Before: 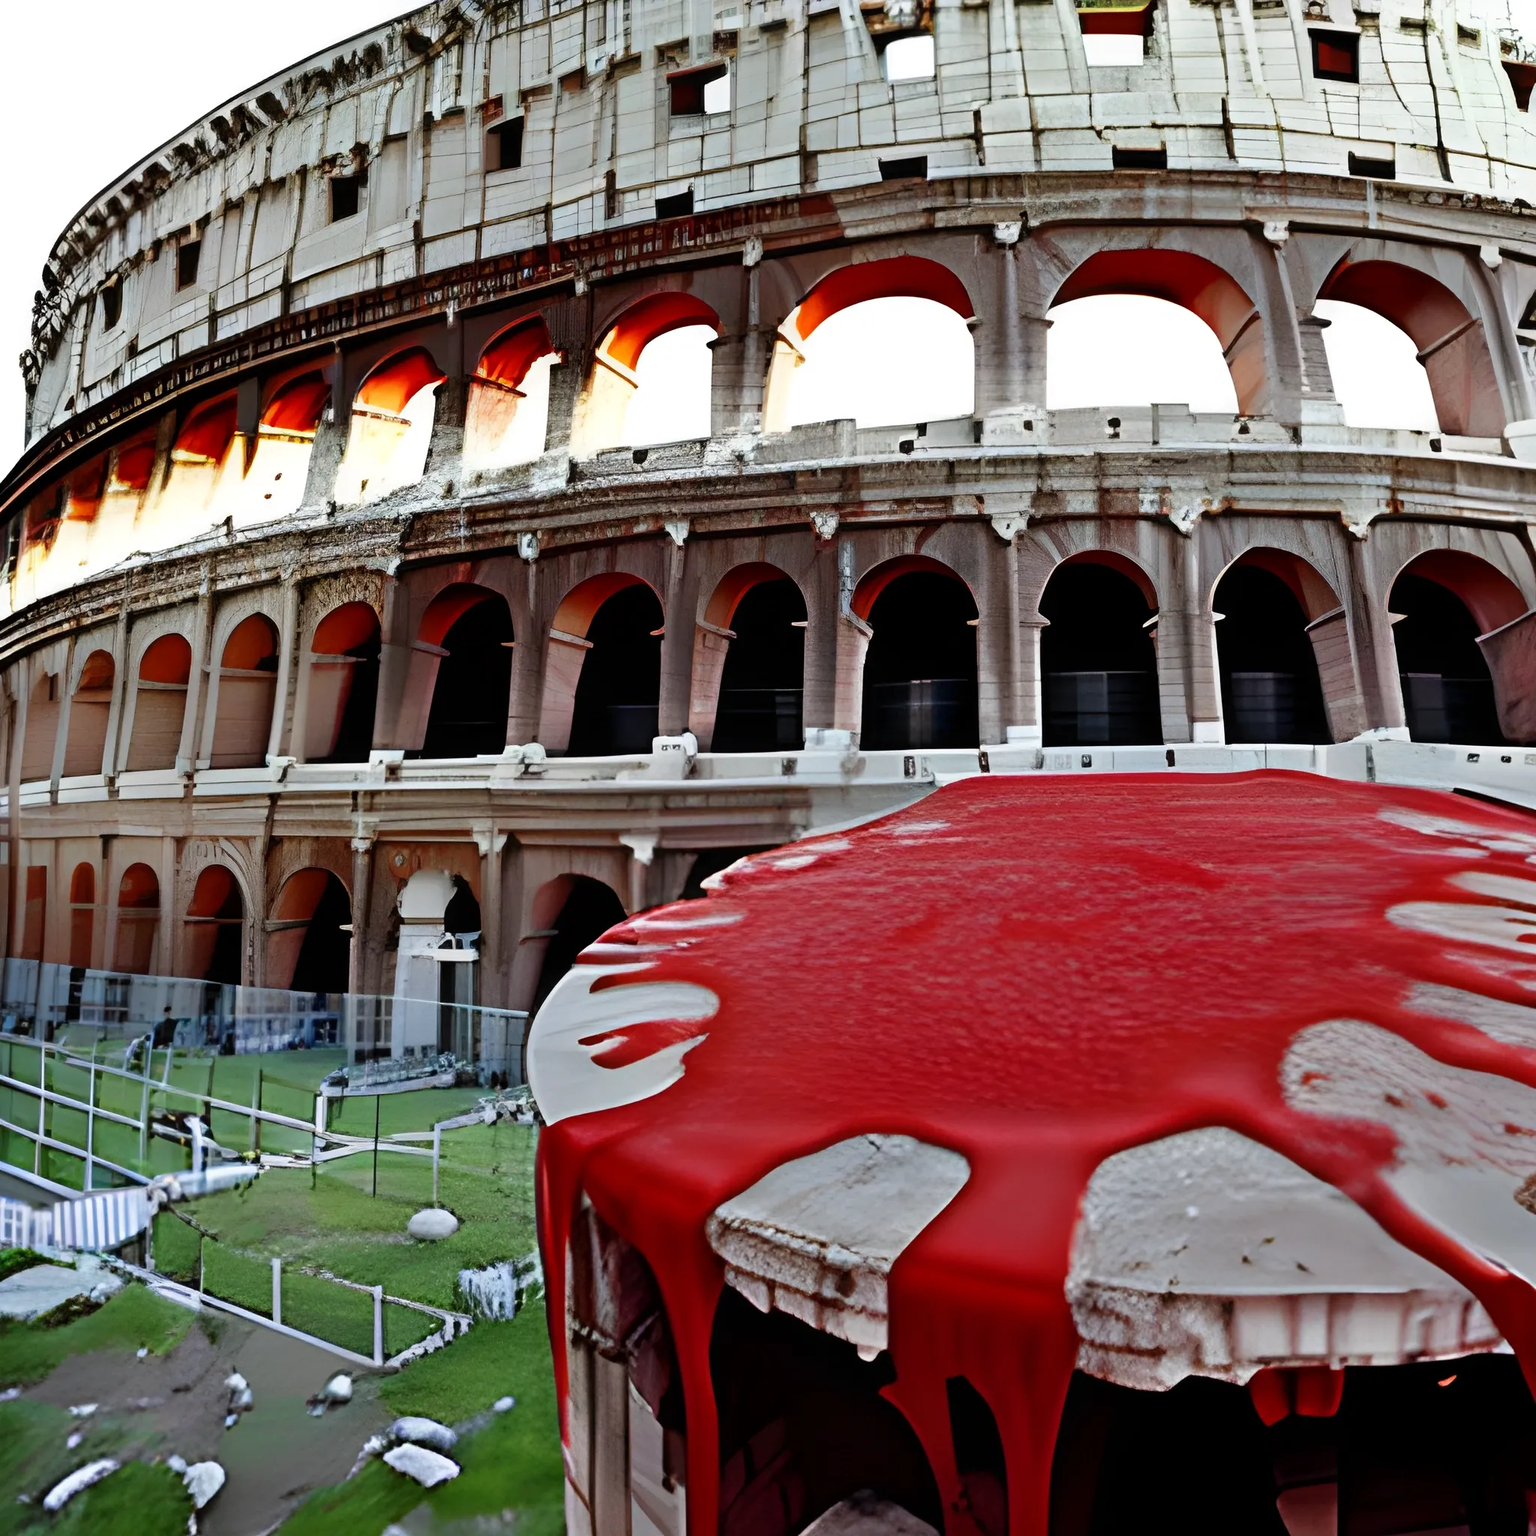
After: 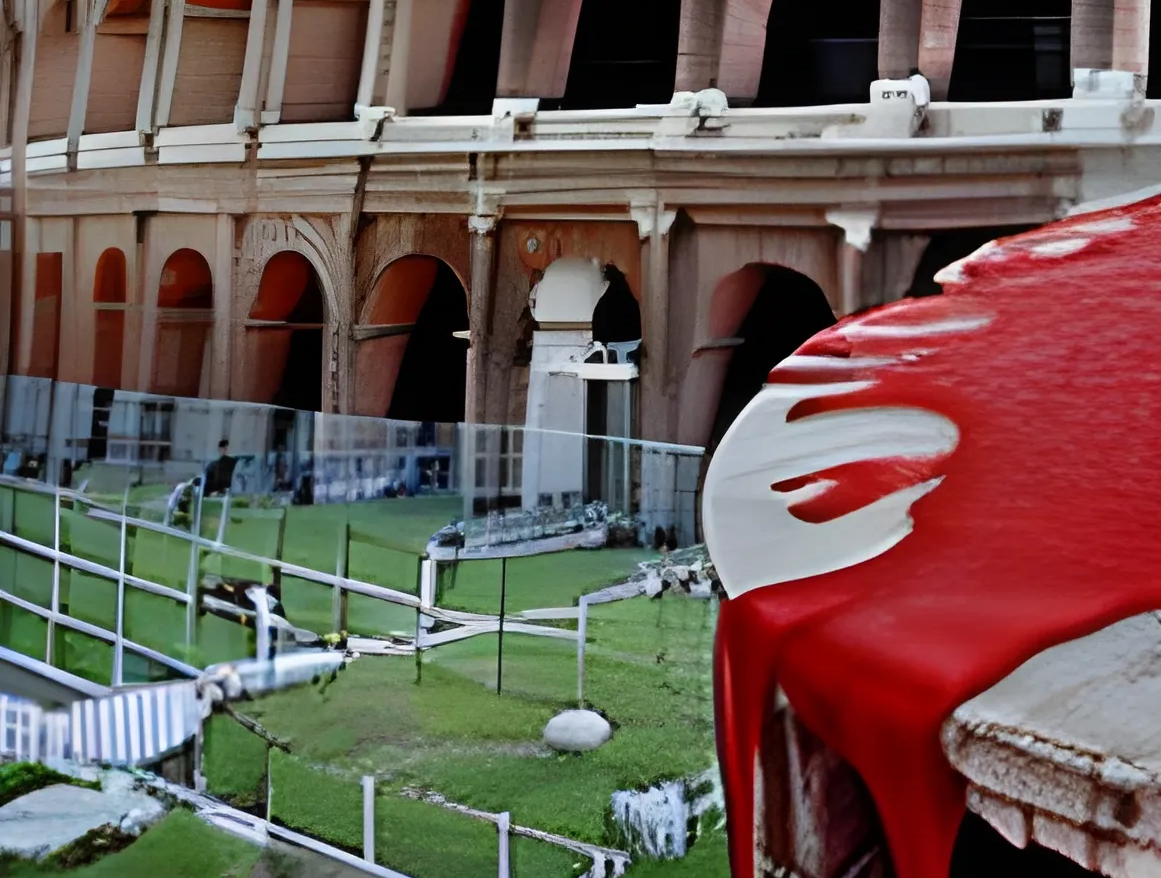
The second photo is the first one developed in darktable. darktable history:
crop: top 44.054%, right 43.265%, bottom 13.054%
